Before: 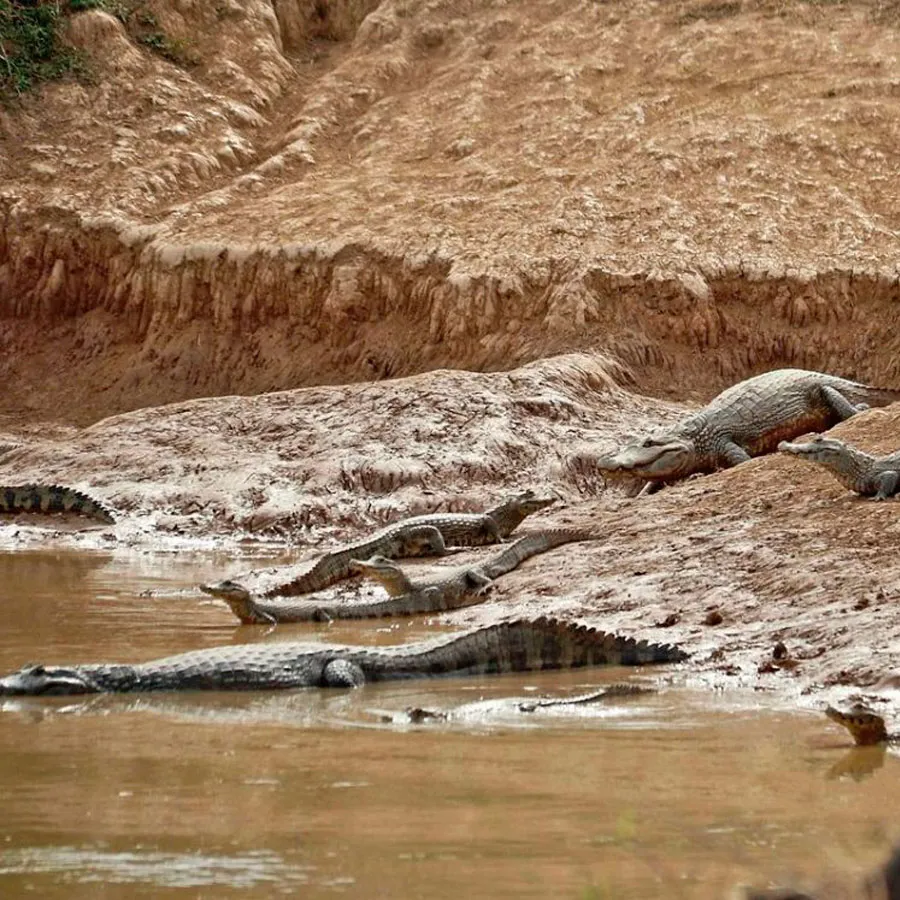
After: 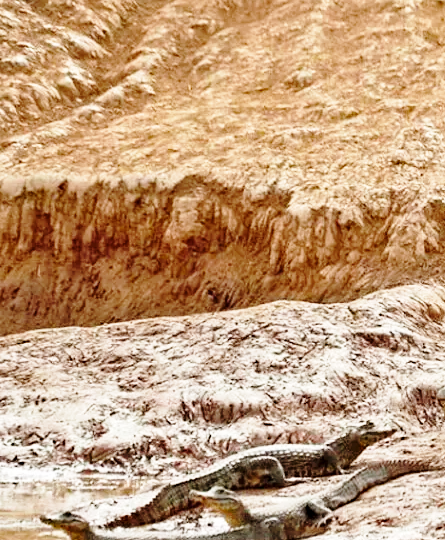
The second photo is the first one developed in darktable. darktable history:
haze removal: compatibility mode true, adaptive false
crop: left 17.877%, top 7.753%, right 32.665%, bottom 32.152%
base curve: curves: ch0 [(0, 0) (0.028, 0.03) (0.121, 0.232) (0.46, 0.748) (0.859, 0.968) (1, 1)], preserve colors none
